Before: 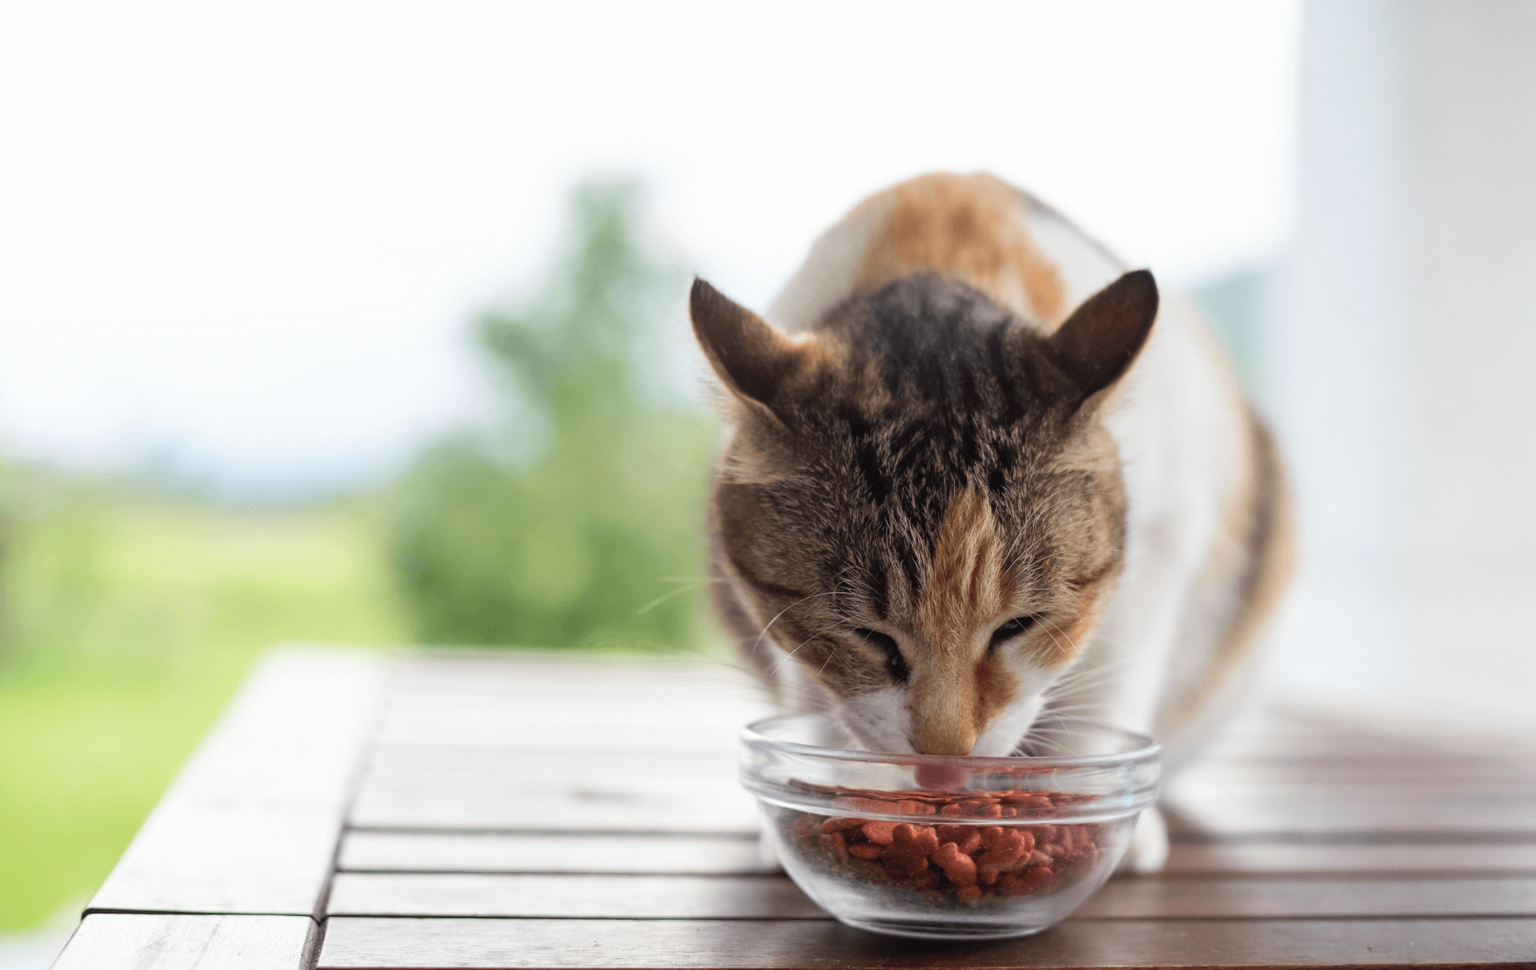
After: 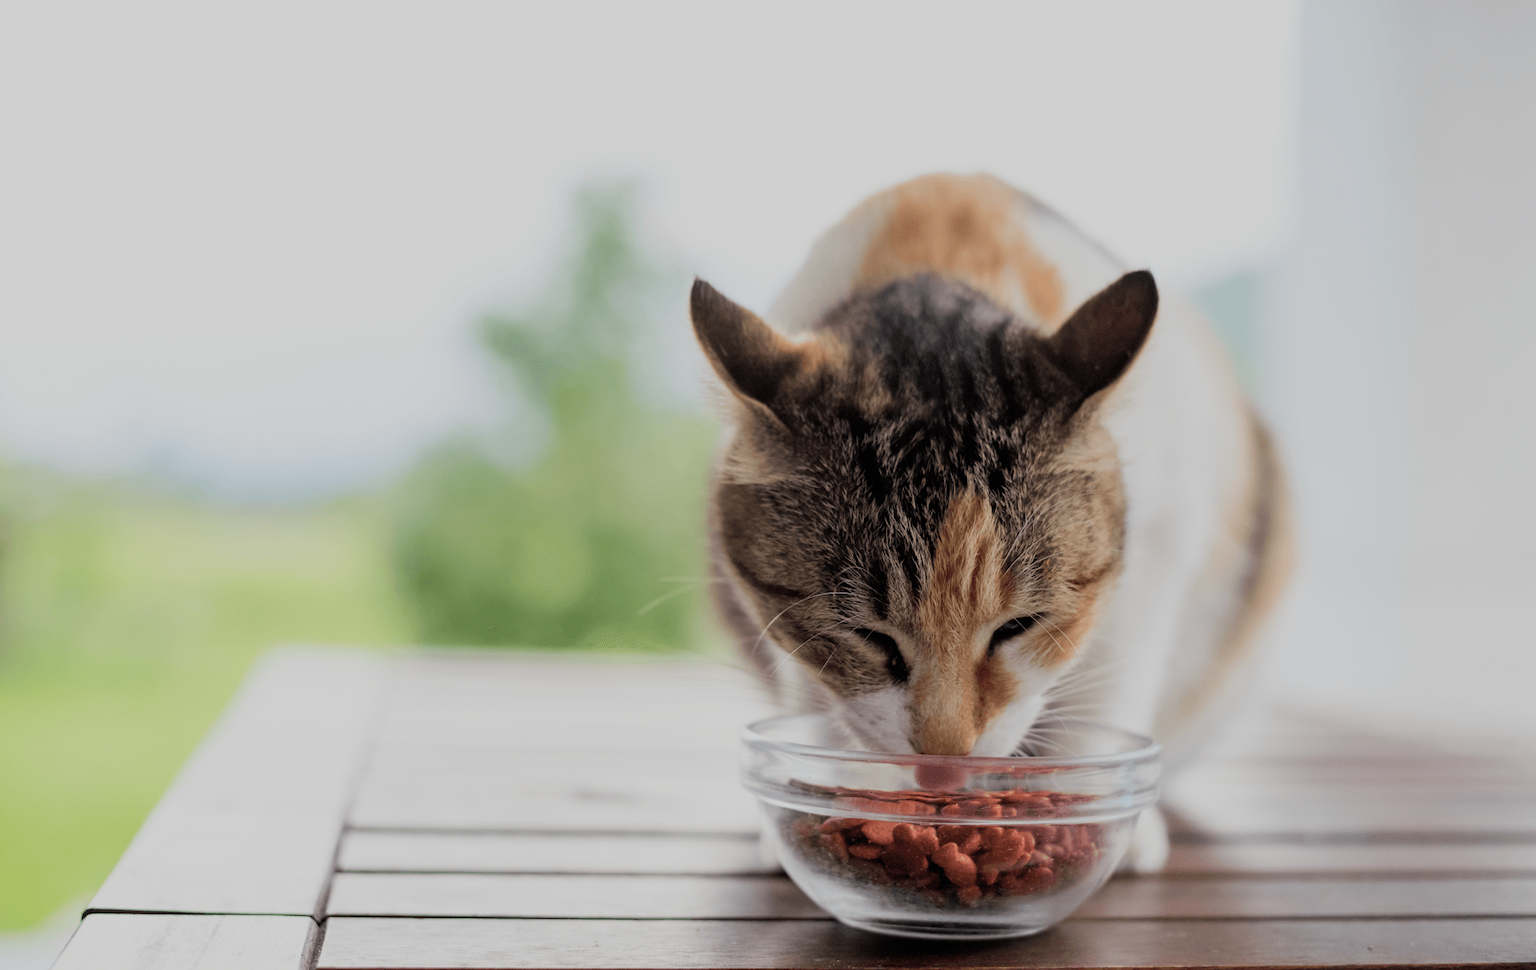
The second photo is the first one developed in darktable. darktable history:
filmic rgb: black relative exposure -7.39 EV, white relative exposure 5.05 EV, hardness 3.21
